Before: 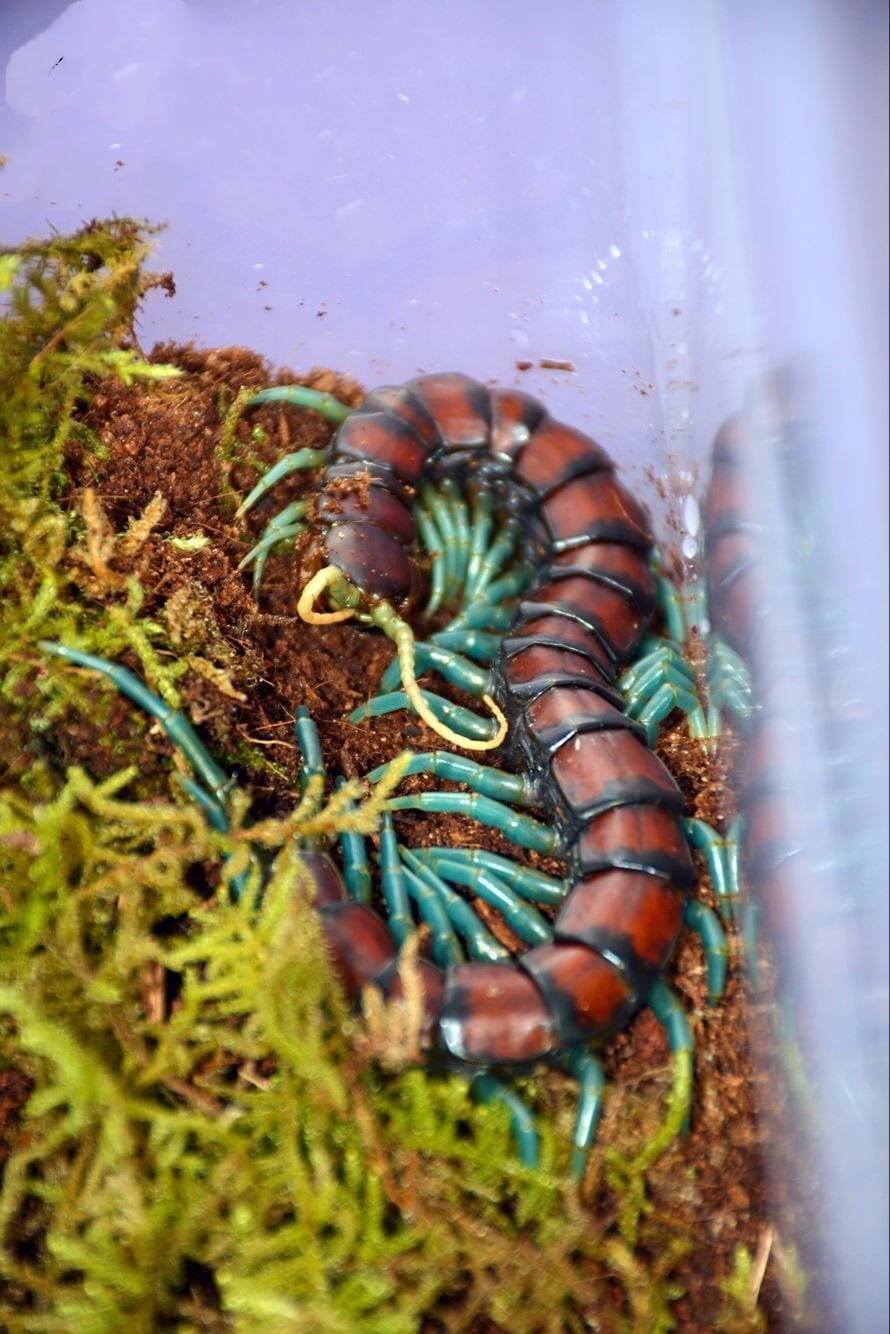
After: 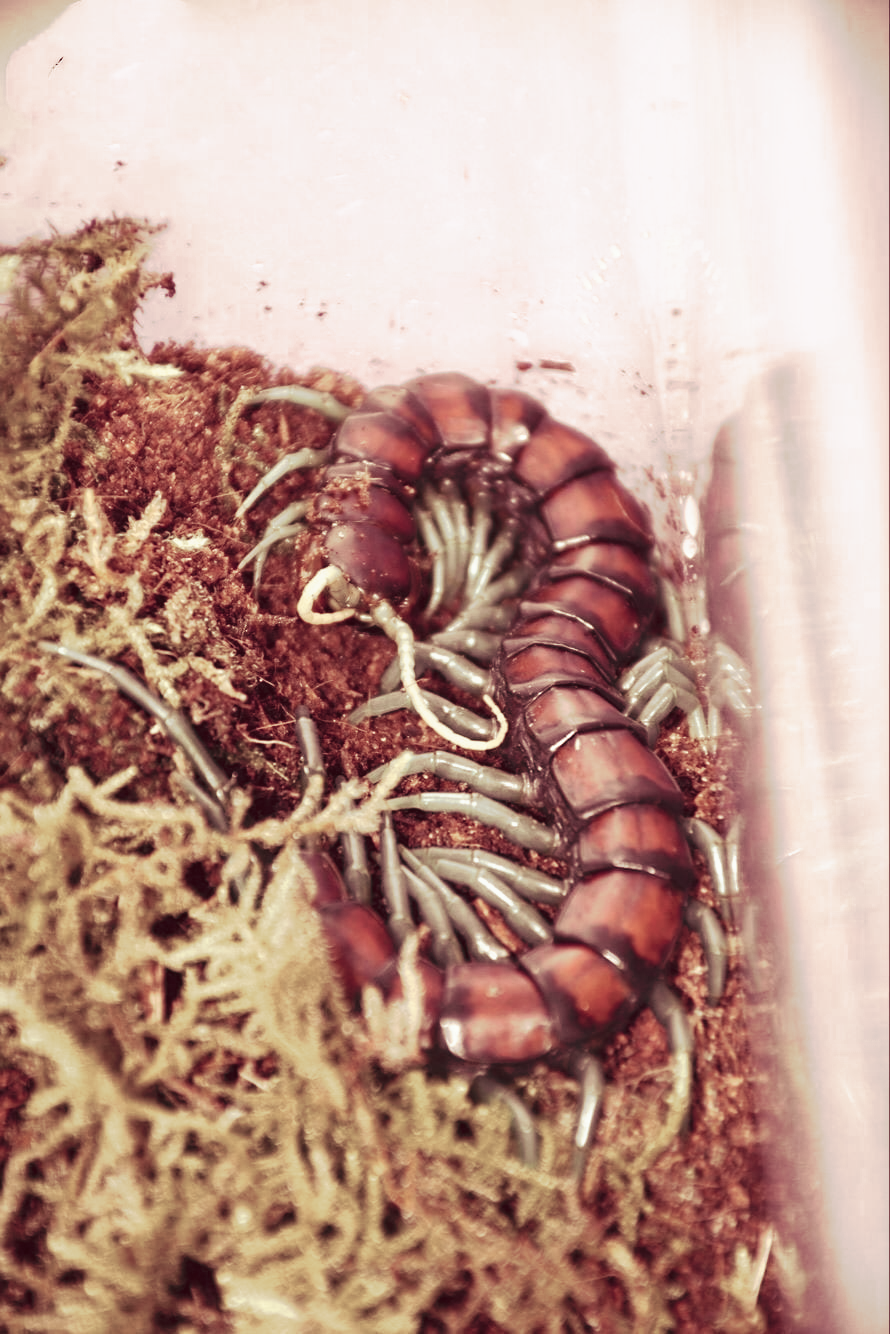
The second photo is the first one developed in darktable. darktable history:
tone curve: curves: ch0 [(0, 0) (0.003, 0.024) (0.011, 0.029) (0.025, 0.044) (0.044, 0.072) (0.069, 0.104) (0.1, 0.131) (0.136, 0.159) (0.177, 0.191) (0.224, 0.245) (0.277, 0.298) (0.335, 0.354) (0.399, 0.428) (0.468, 0.503) (0.543, 0.596) (0.623, 0.684) (0.709, 0.781) (0.801, 0.843) (0.898, 0.946) (1, 1)], preserve colors none
color look up table: target L [93.89, 92.75, 91.23, 83.76, 79.41, 78.52, 71.8, 69.47, 61.57, 51.82, 22.09, 3.943, 200.39, 88.82, 79.69, 68.29, 72.95, 59.35, 66.59, 55.69, 57.39, 54.43, 43.8, 36.33, 30.47, 25.55, 97.54, 76.26, 74.21, 83.47, 90.79, 80.8, 62.77, 91.53, 59.67, 85.07, 79.7, 43.71, 43.02, 43.71, 61, 16.31, 91.99, 94.02, 80.33, 91.02, 72, 35.51, 33.63], target a [-2.923, -4.447, -12.66, -7.278, 2.289, -12.1, -1.019, -13.23, 7.24, 1.045, 7.067, 7.49, 0, -0.318, 11.66, 8.619, 26.61, 15.24, 11.29, 54.82, 45.15, 29.14, 52.3, 43.24, 26.61, 27.87, 0.27, 8.391, 23.81, 11.48, 3.993, 2.435, 55.69, 0.264, 58.47, 7.025, 2.62, 27.2, 41.72, 39.85, 10.46, 28.85, -4.968, 2.12, -1.003, -0.452, 5.643, 14.95, 19.49], target b [7.661, 15.53, 8.13, 31.75, 26.43, 26.74, 15.97, 30.31, 20.25, 24.2, 13.79, 1.961, 0, 31.83, 37.92, 18.82, 23.94, 12.91, 28.8, 18.23, 5.212, 19.84, 16.6, 15.88, 16.38, 7.98, 5.106, 15.33, 7.656, -5.887, -3.233, 15.75, -12.66, -2.936, -38.63, -4.113, 14.19, 2.695, -6.178, -12.29, 12.06, -0.004, 0.644, -0.569, 13.72, -1.501, 10.11, 7.214, 7.27], num patches 49
